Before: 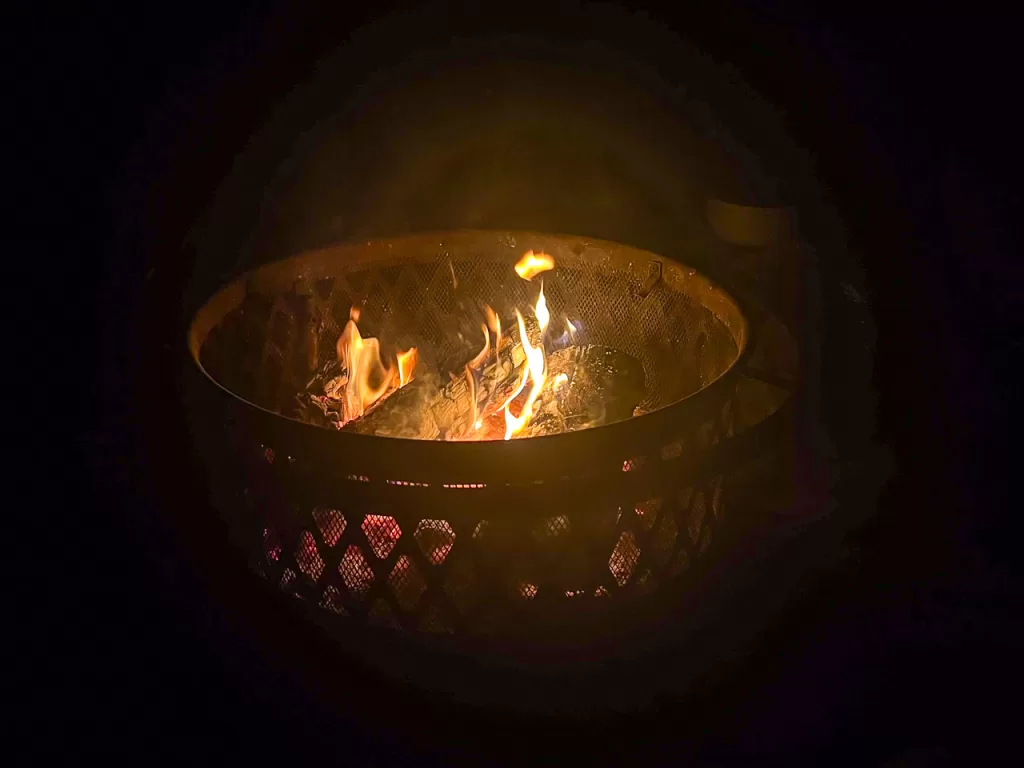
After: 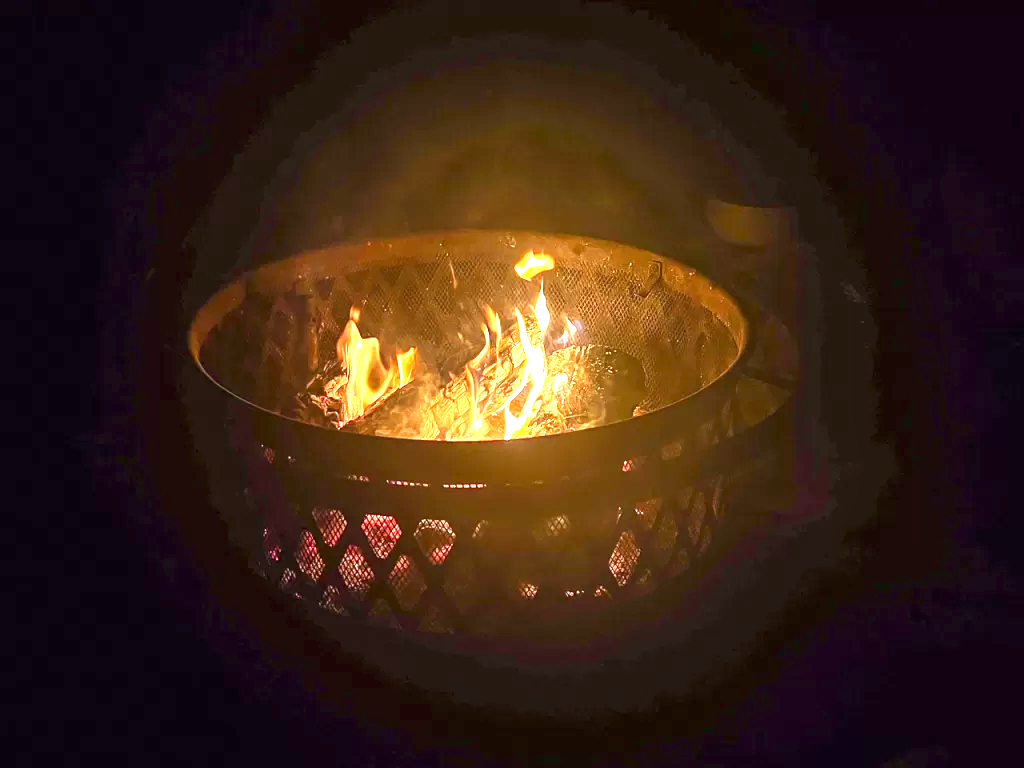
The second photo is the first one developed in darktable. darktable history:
exposure: black level correction 0, exposure 1.55 EV, compensate exposure bias true, compensate highlight preservation false
tone equalizer: on, module defaults
